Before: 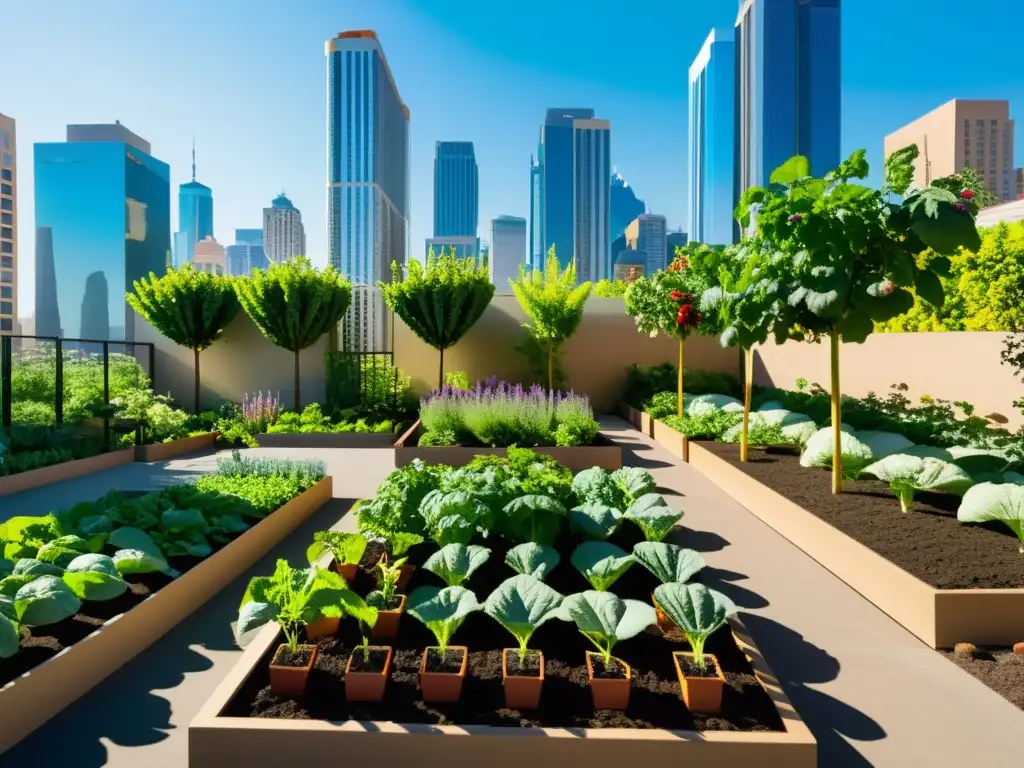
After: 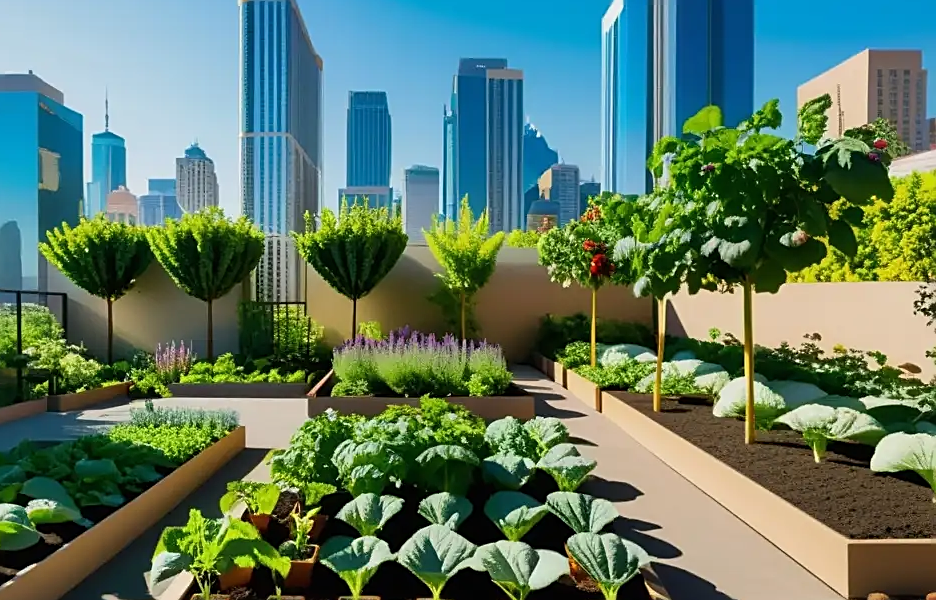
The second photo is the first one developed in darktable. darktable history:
crop: left 8.549%, top 6.544%, bottom 15.231%
sharpen: on, module defaults
exposure: exposure -0.214 EV, compensate highlight preservation false
